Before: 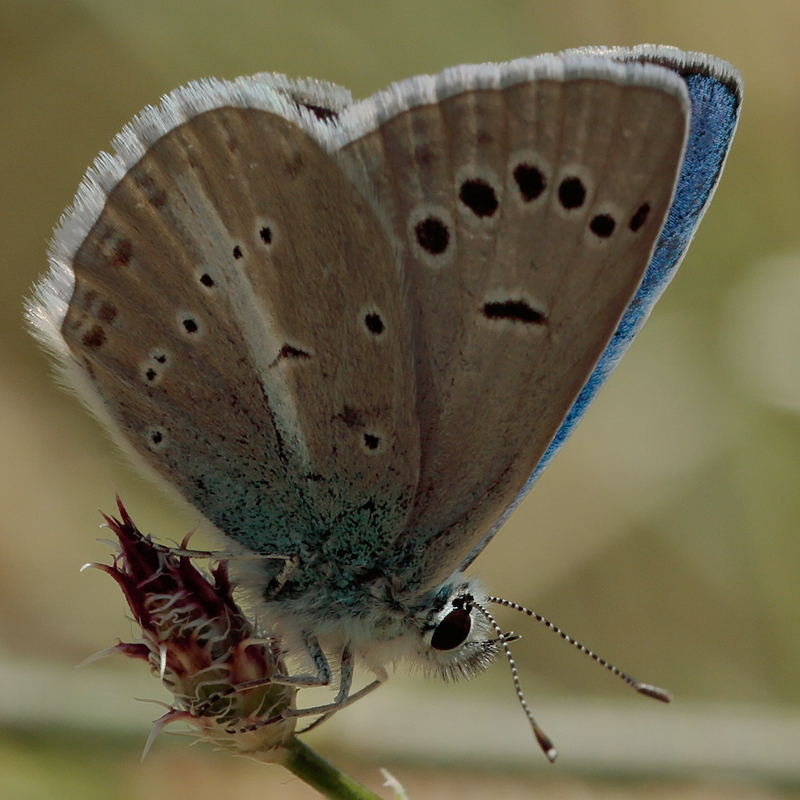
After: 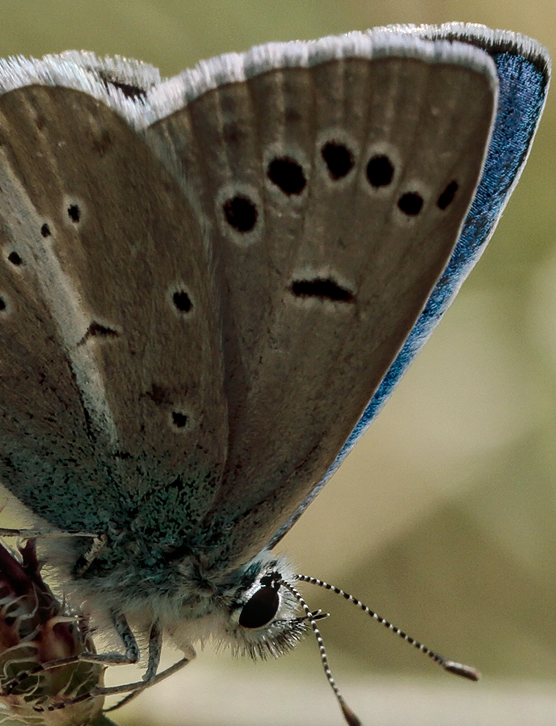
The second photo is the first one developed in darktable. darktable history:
color balance rgb: shadows lift › chroma 2%, shadows lift › hue 135.47°, highlights gain › chroma 2%, highlights gain › hue 291.01°, global offset › luminance 0.5%, perceptual saturation grading › global saturation -10.8%, perceptual saturation grading › highlights -26.83%, perceptual saturation grading › shadows 21.25%, perceptual brilliance grading › highlights 17.77%, perceptual brilliance grading › mid-tones 31.71%, perceptual brilliance grading › shadows -31.01%, global vibrance 24.91%
local contrast: on, module defaults
crop and rotate: left 24.034%, top 2.838%, right 6.406%, bottom 6.299%
